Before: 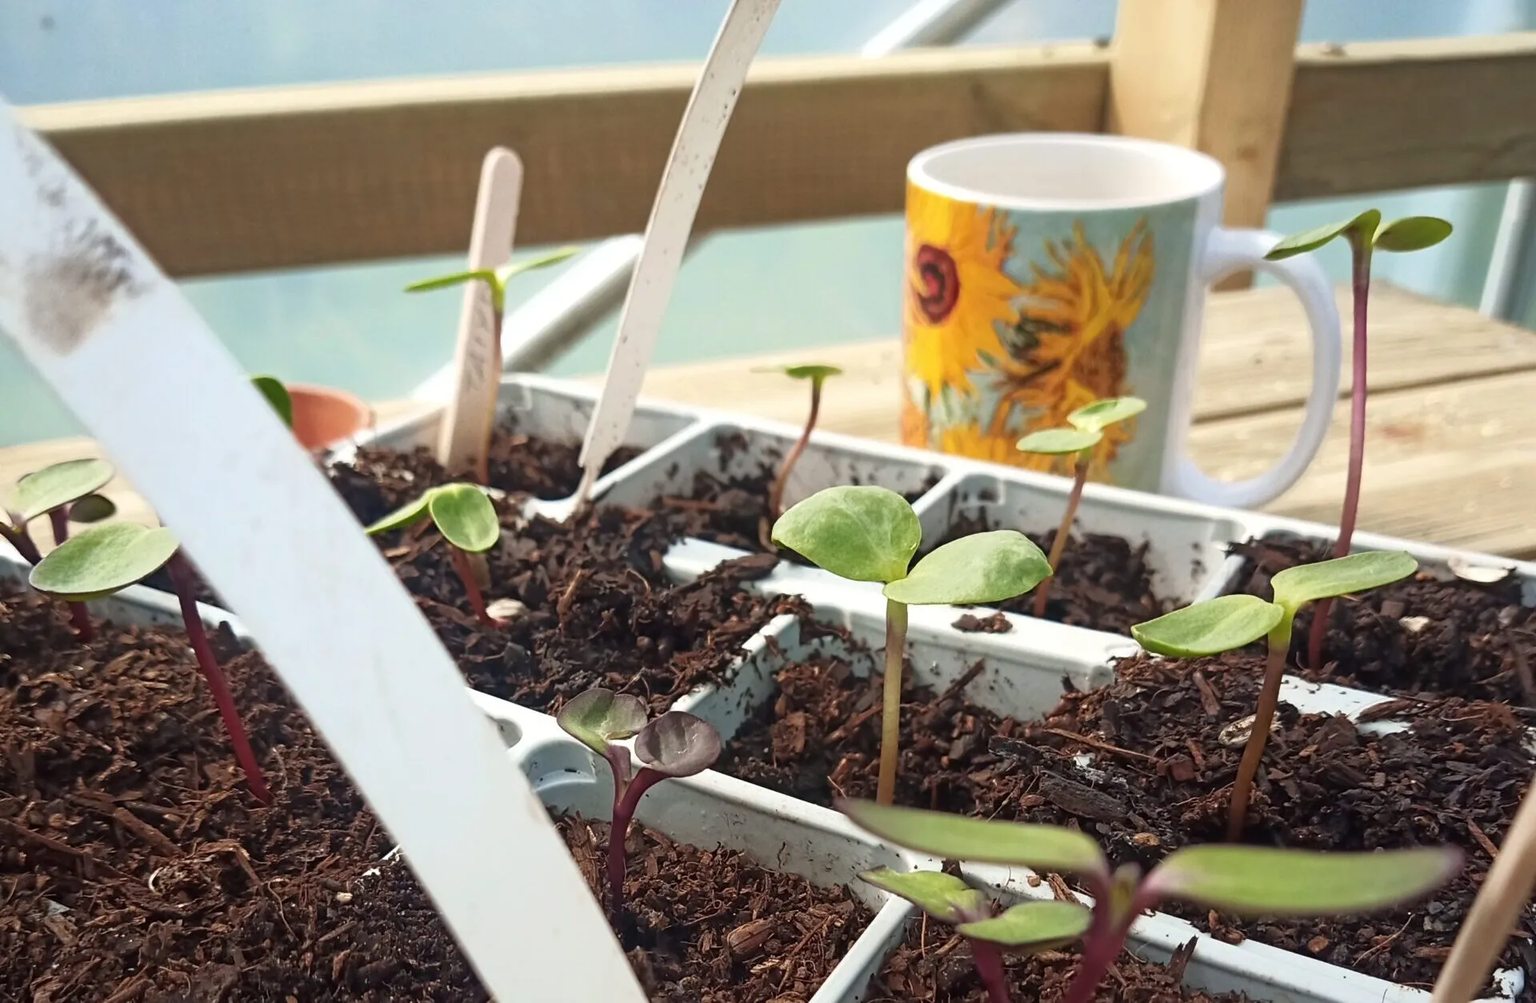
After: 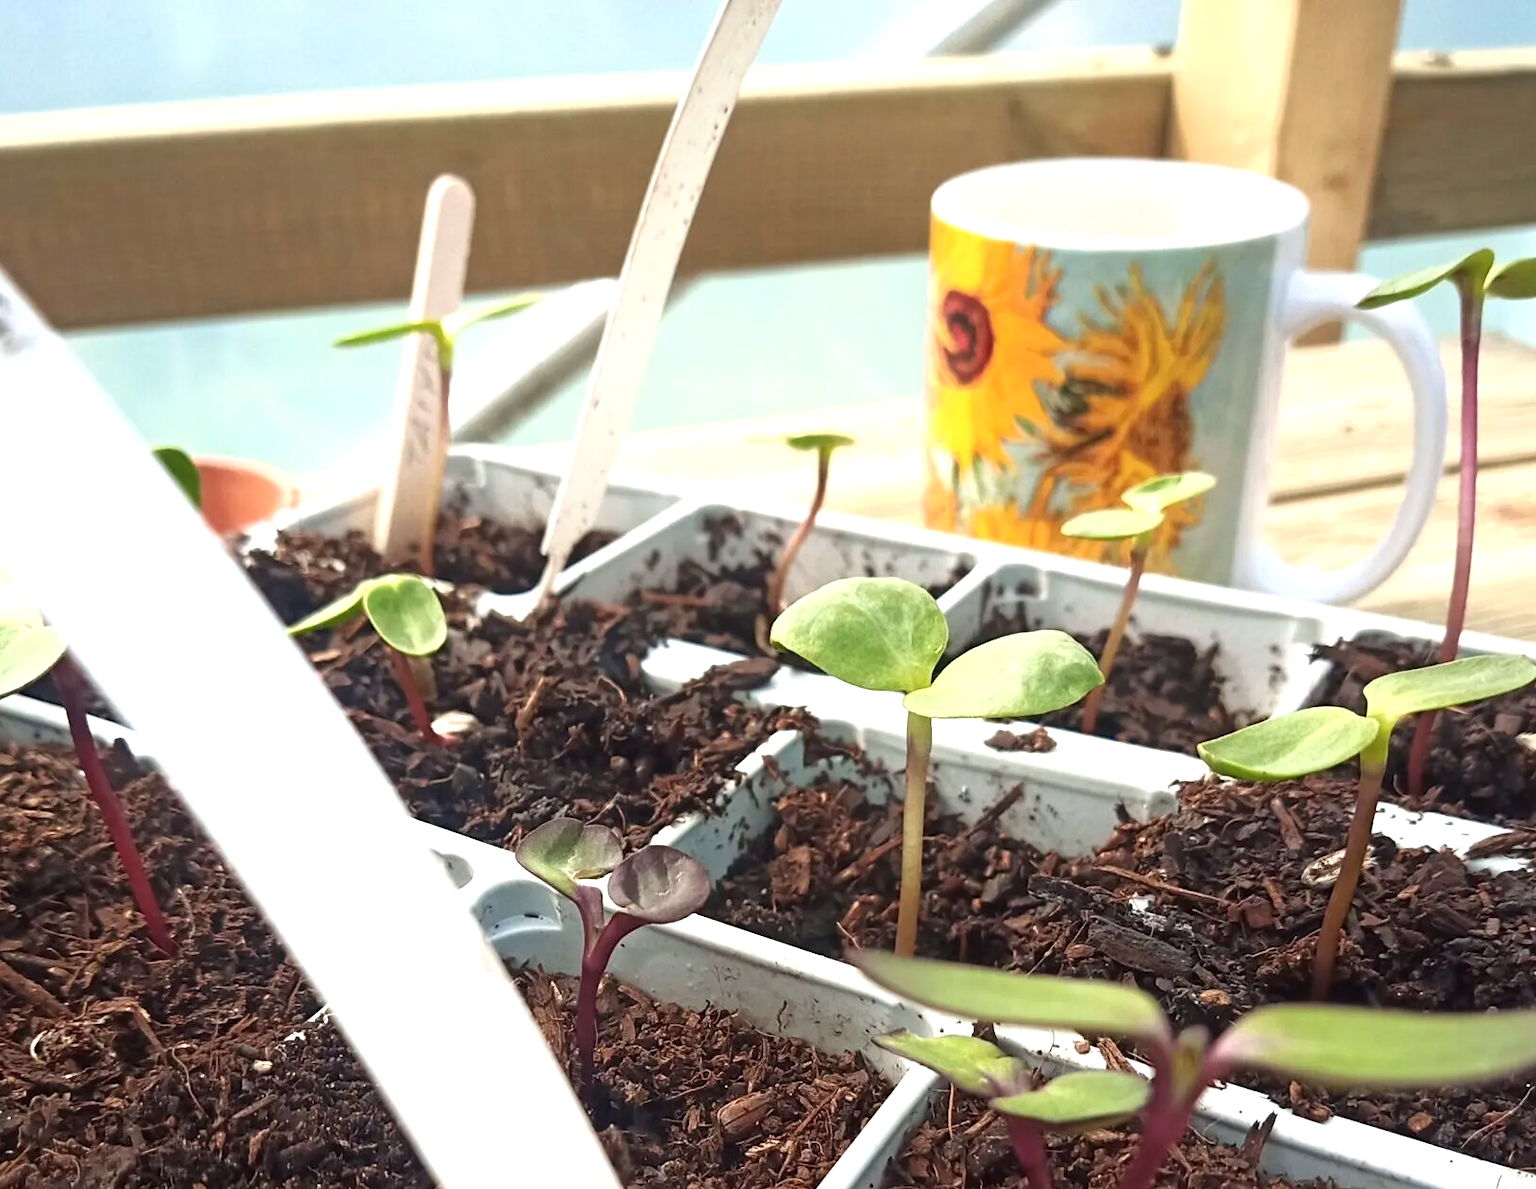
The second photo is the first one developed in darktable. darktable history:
exposure: exposure 0.556 EV, compensate highlight preservation false
crop: left 8.026%, right 7.374%
